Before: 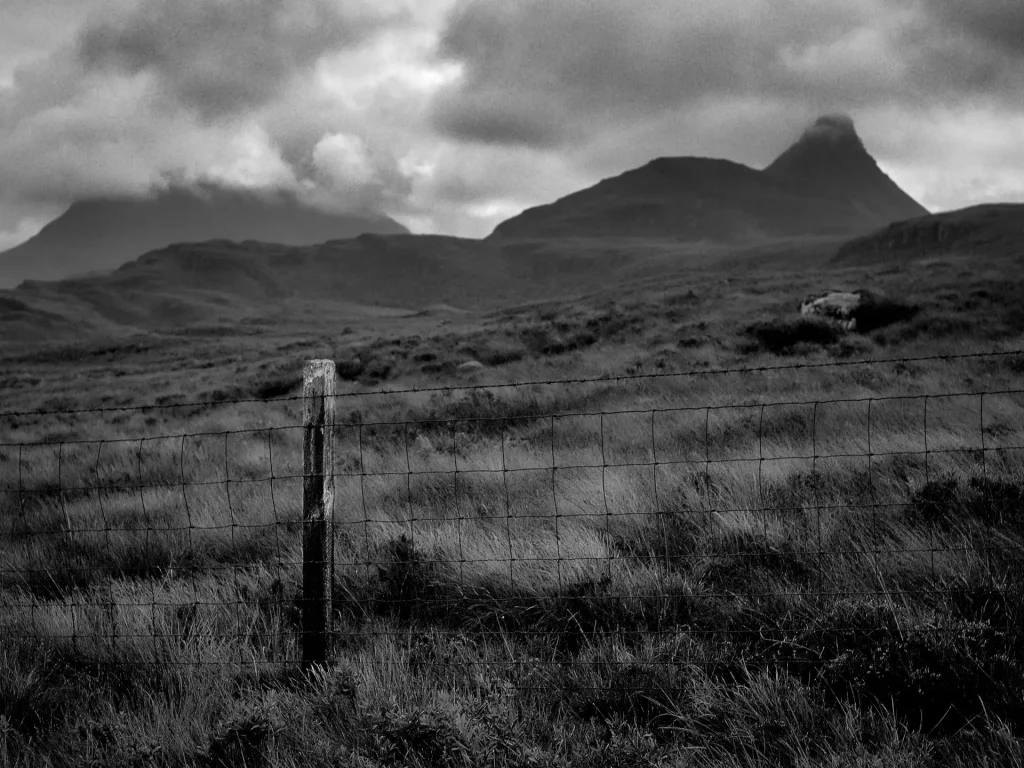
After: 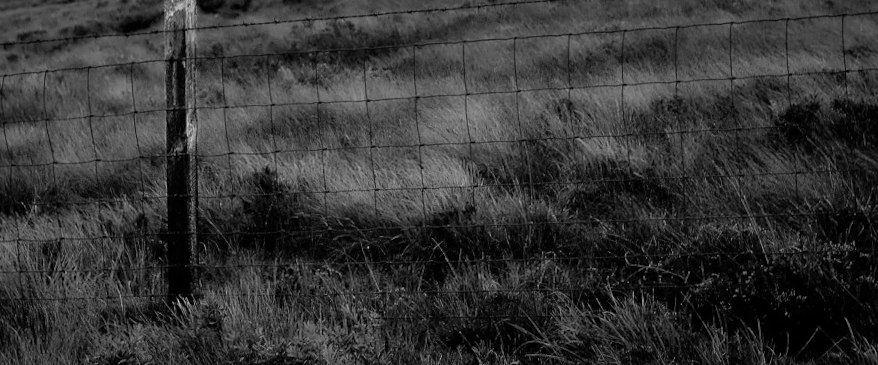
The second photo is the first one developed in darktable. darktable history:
color balance rgb: linear chroma grading › global chroma 8.12%, perceptual saturation grading › global saturation 9.07%, perceptual saturation grading › highlights -13.84%, perceptual saturation grading › mid-tones 14.88%, perceptual saturation grading › shadows 22.8%, perceptual brilliance grading › highlights 2.61%, global vibrance 12.07%
crop and rotate: left 13.306%, top 48.129%, bottom 2.928%
rotate and perspective: rotation -1°, crop left 0.011, crop right 0.989, crop top 0.025, crop bottom 0.975
